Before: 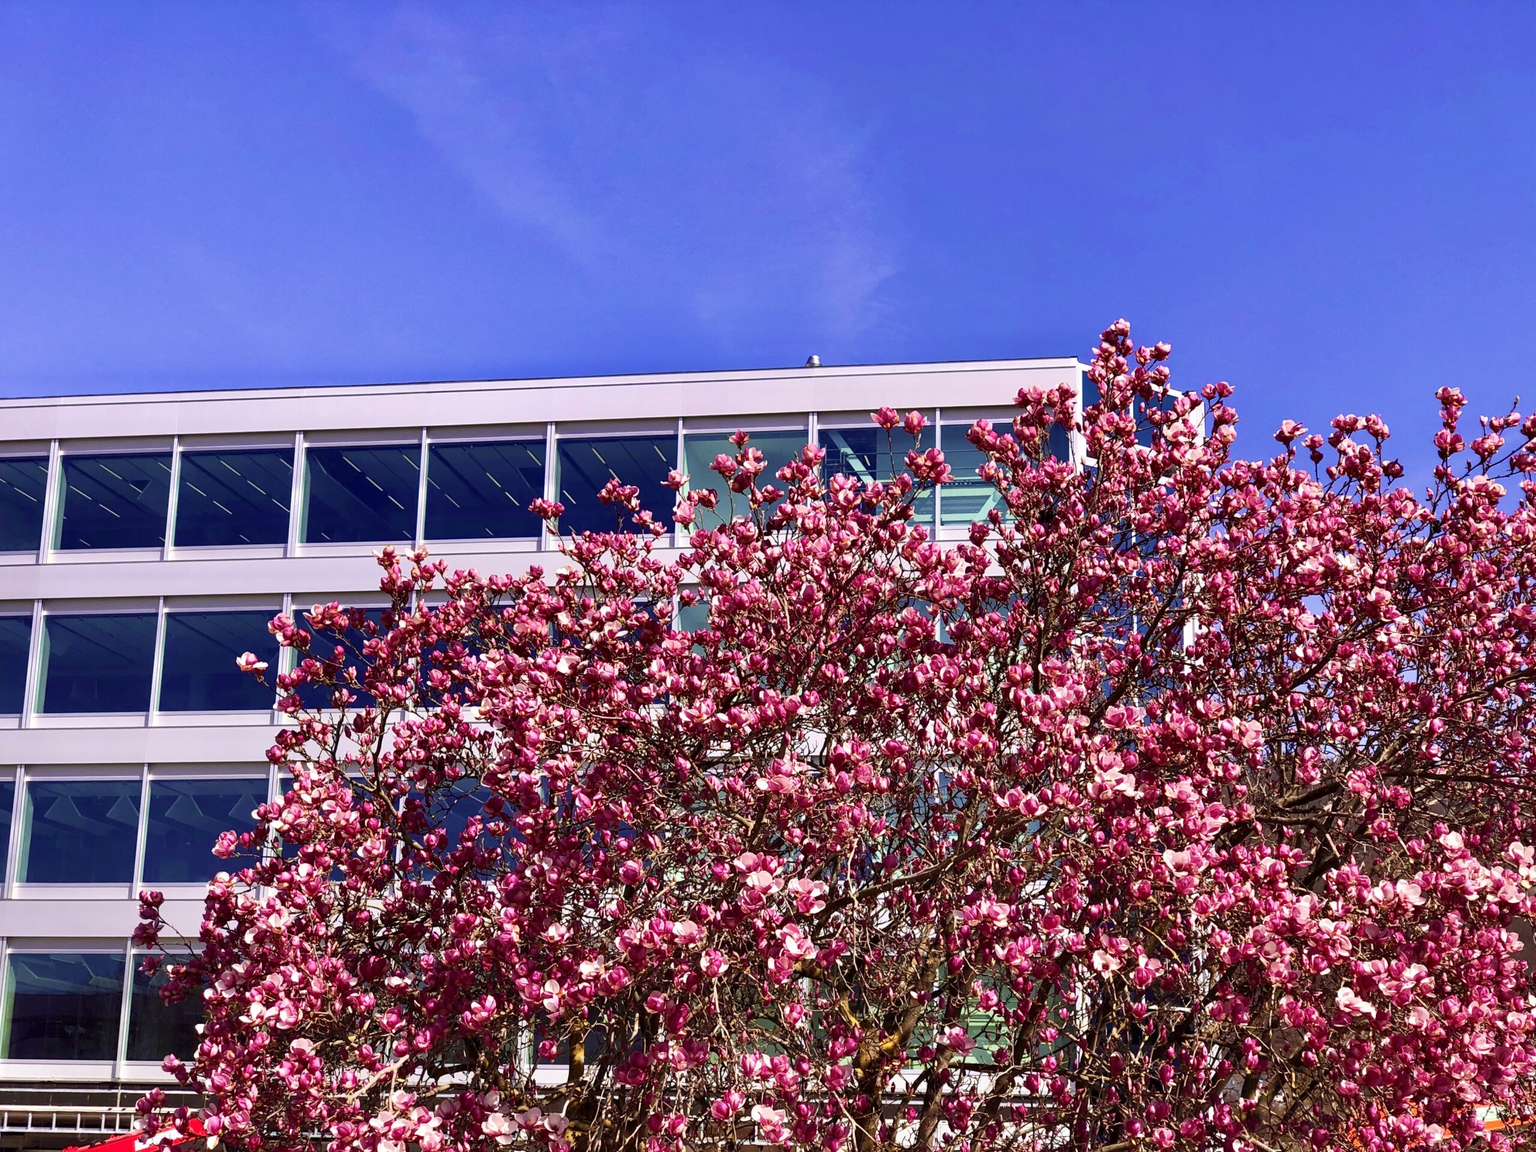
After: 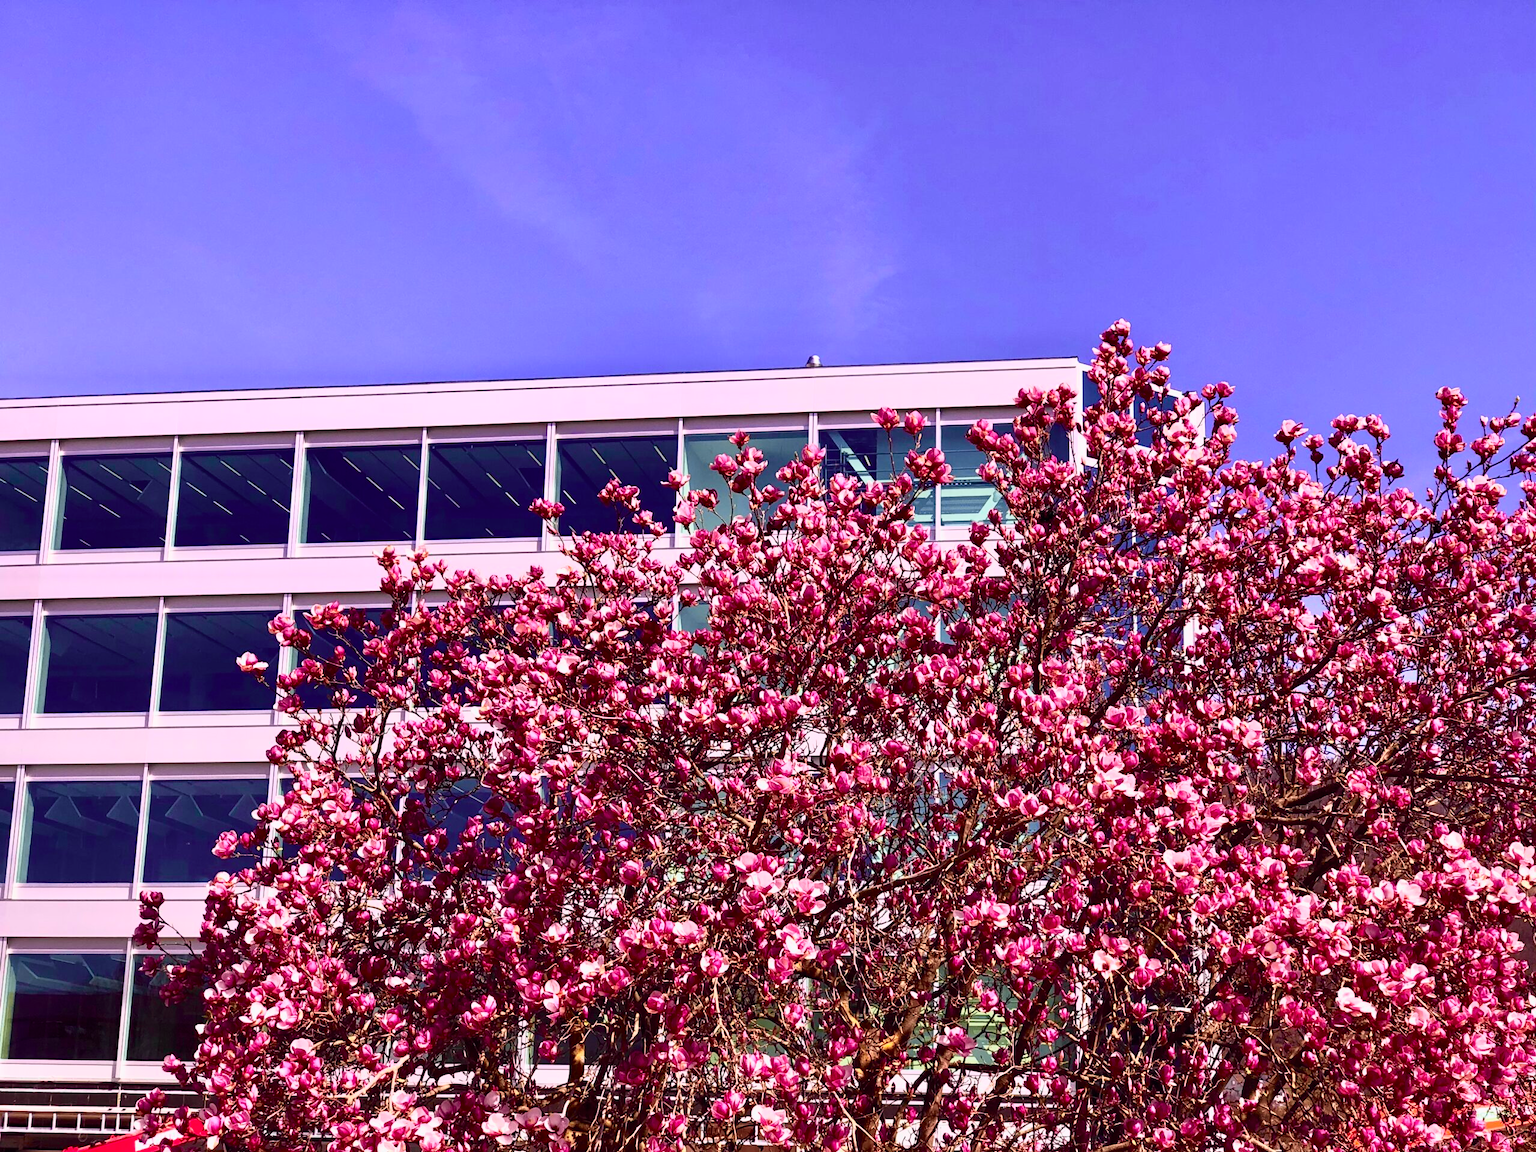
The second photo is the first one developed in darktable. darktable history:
tone curve: curves: ch0 [(0, 0) (0.105, 0.068) (0.195, 0.162) (0.283, 0.283) (0.384, 0.404) (0.485, 0.531) (0.638, 0.681) (0.795, 0.879) (1, 0.977)]; ch1 [(0, 0) (0.161, 0.092) (0.35, 0.33) (0.379, 0.401) (0.456, 0.469) (0.498, 0.506) (0.521, 0.549) (0.58, 0.624) (0.635, 0.671) (1, 1)]; ch2 [(0, 0) (0.371, 0.362) (0.437, 0.437) (0.483, 0.484) (0.53, 0.515) (0.56, 0.58) (0.622, 0.606) (1, 1)], color space Lab, independent channels, preserve colors none
